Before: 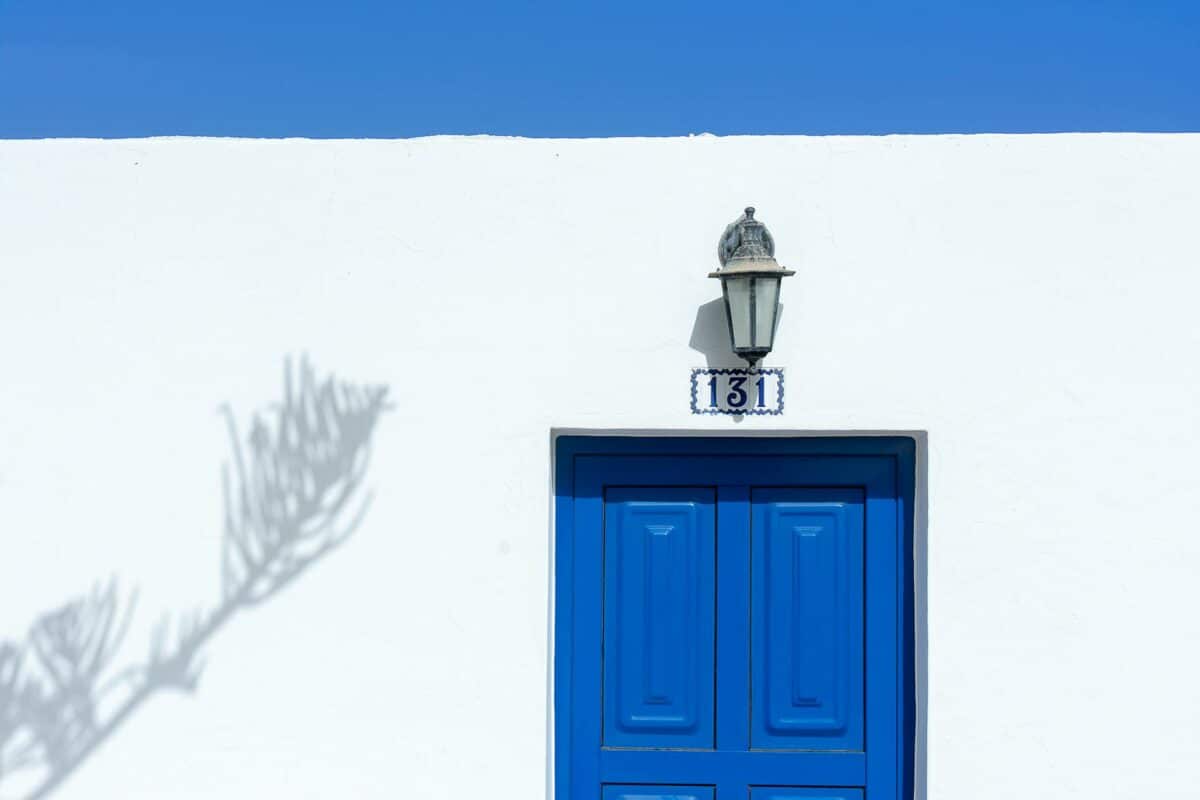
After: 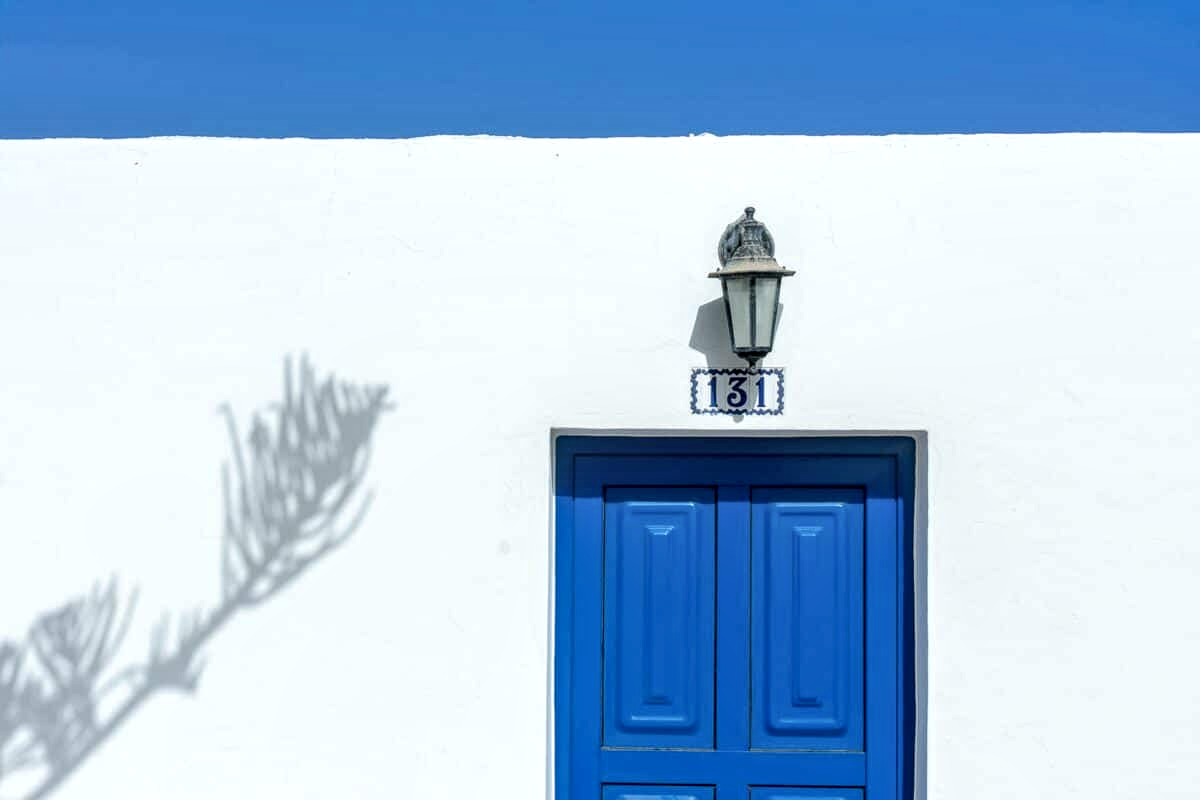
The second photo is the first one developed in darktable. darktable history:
local contrast: highlights 58%, detail 145%
